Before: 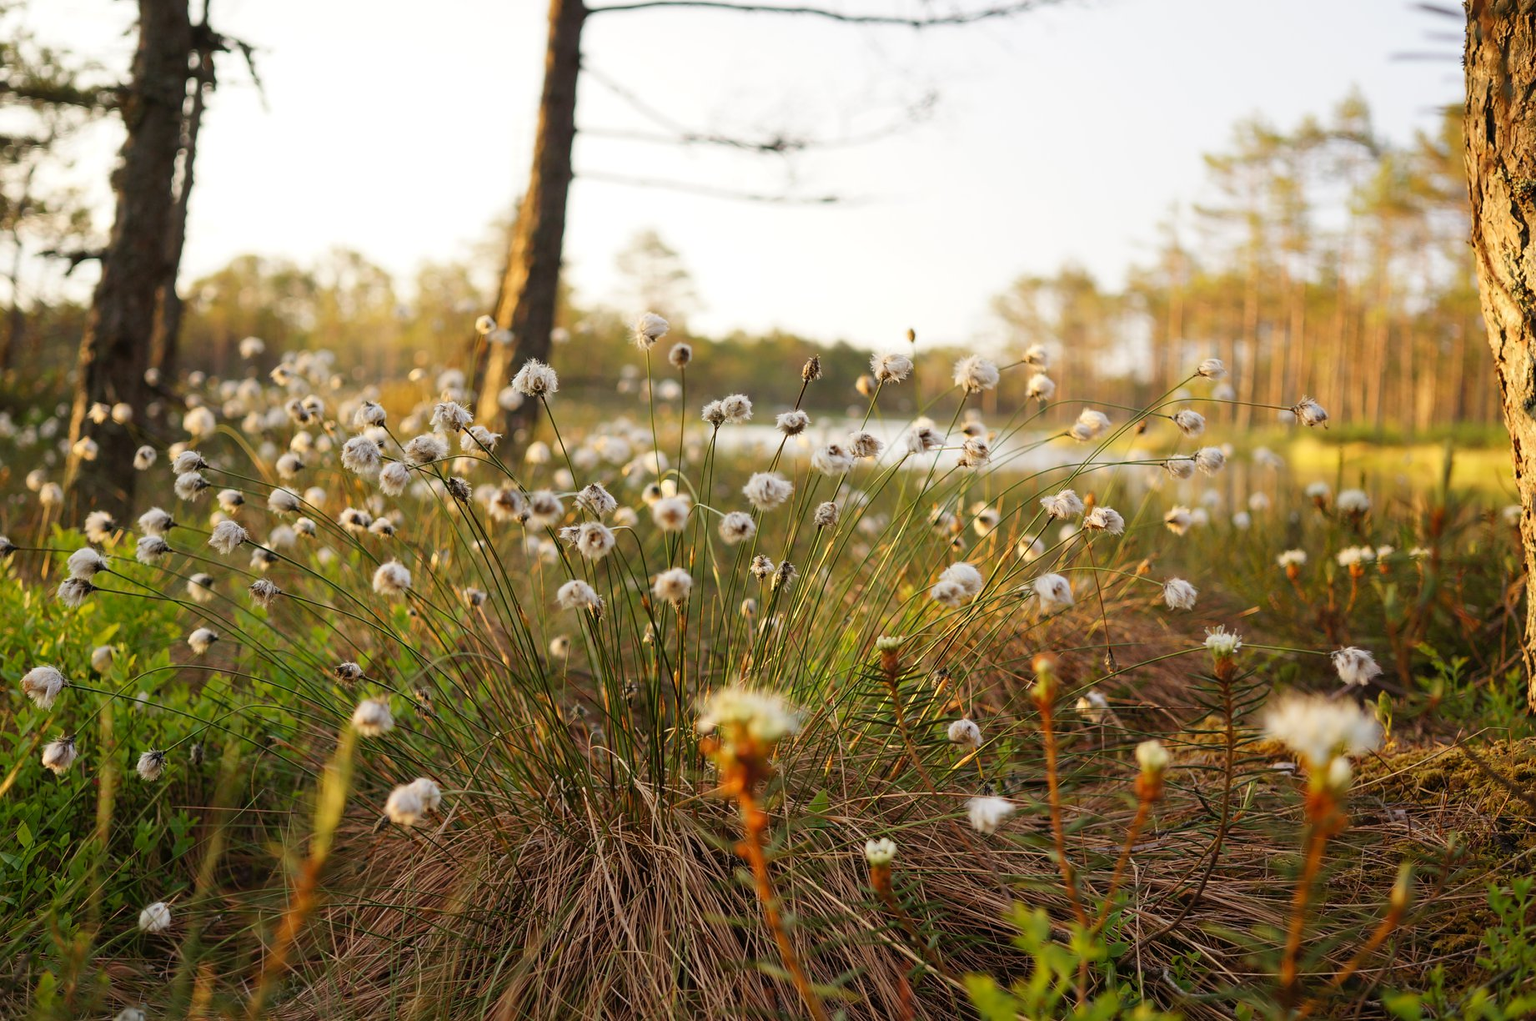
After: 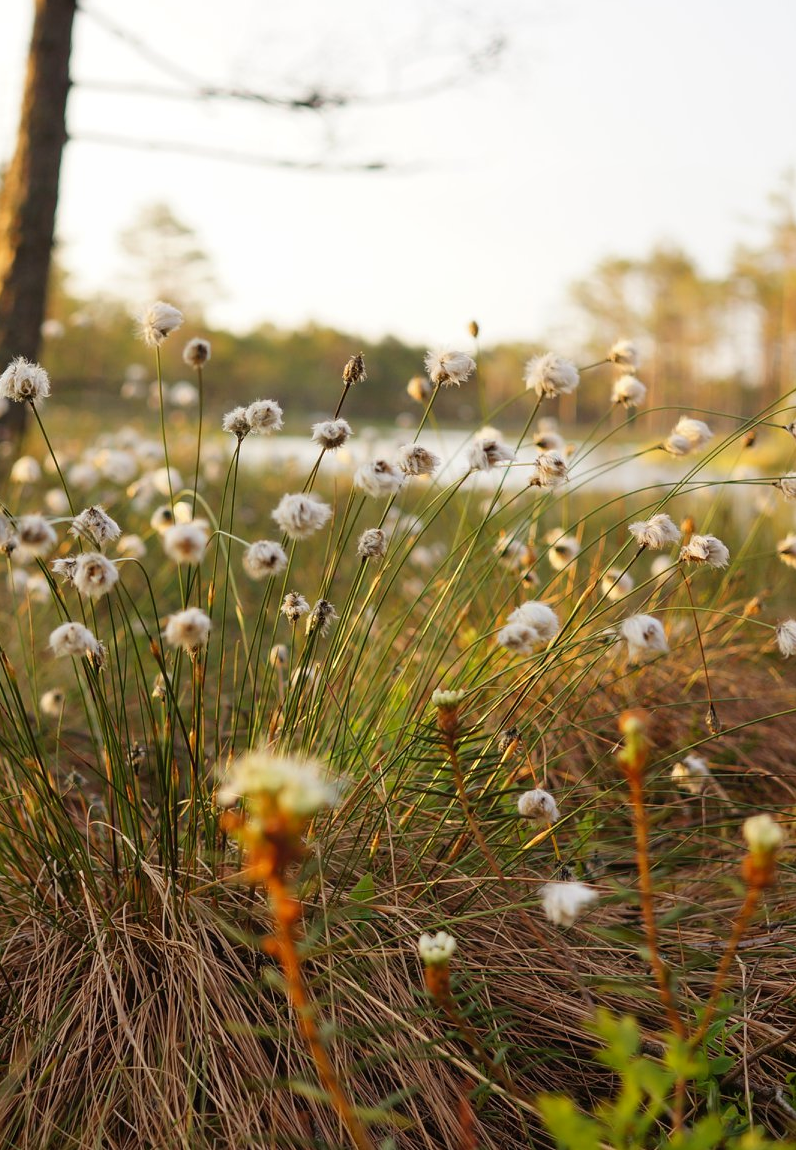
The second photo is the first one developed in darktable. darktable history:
crop: left 33.625%, top 6.019%, right 23.133%
local contrast: mode bilateral grid, contrast 99, coarseness 100, detail 94%, midtone range 0.2
